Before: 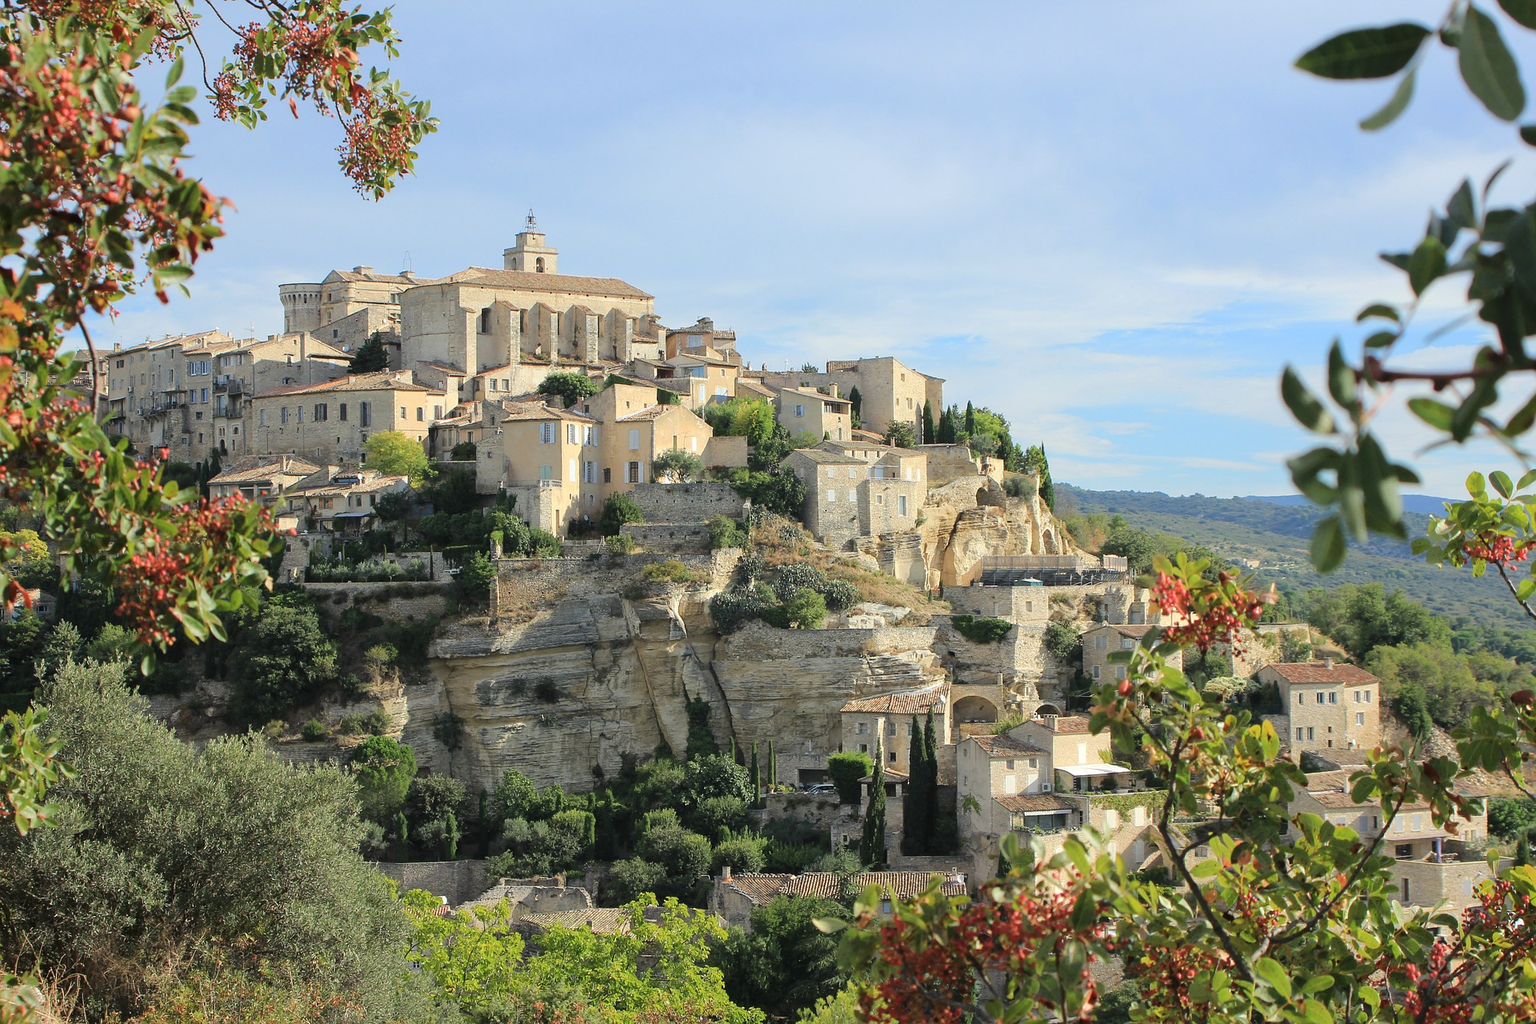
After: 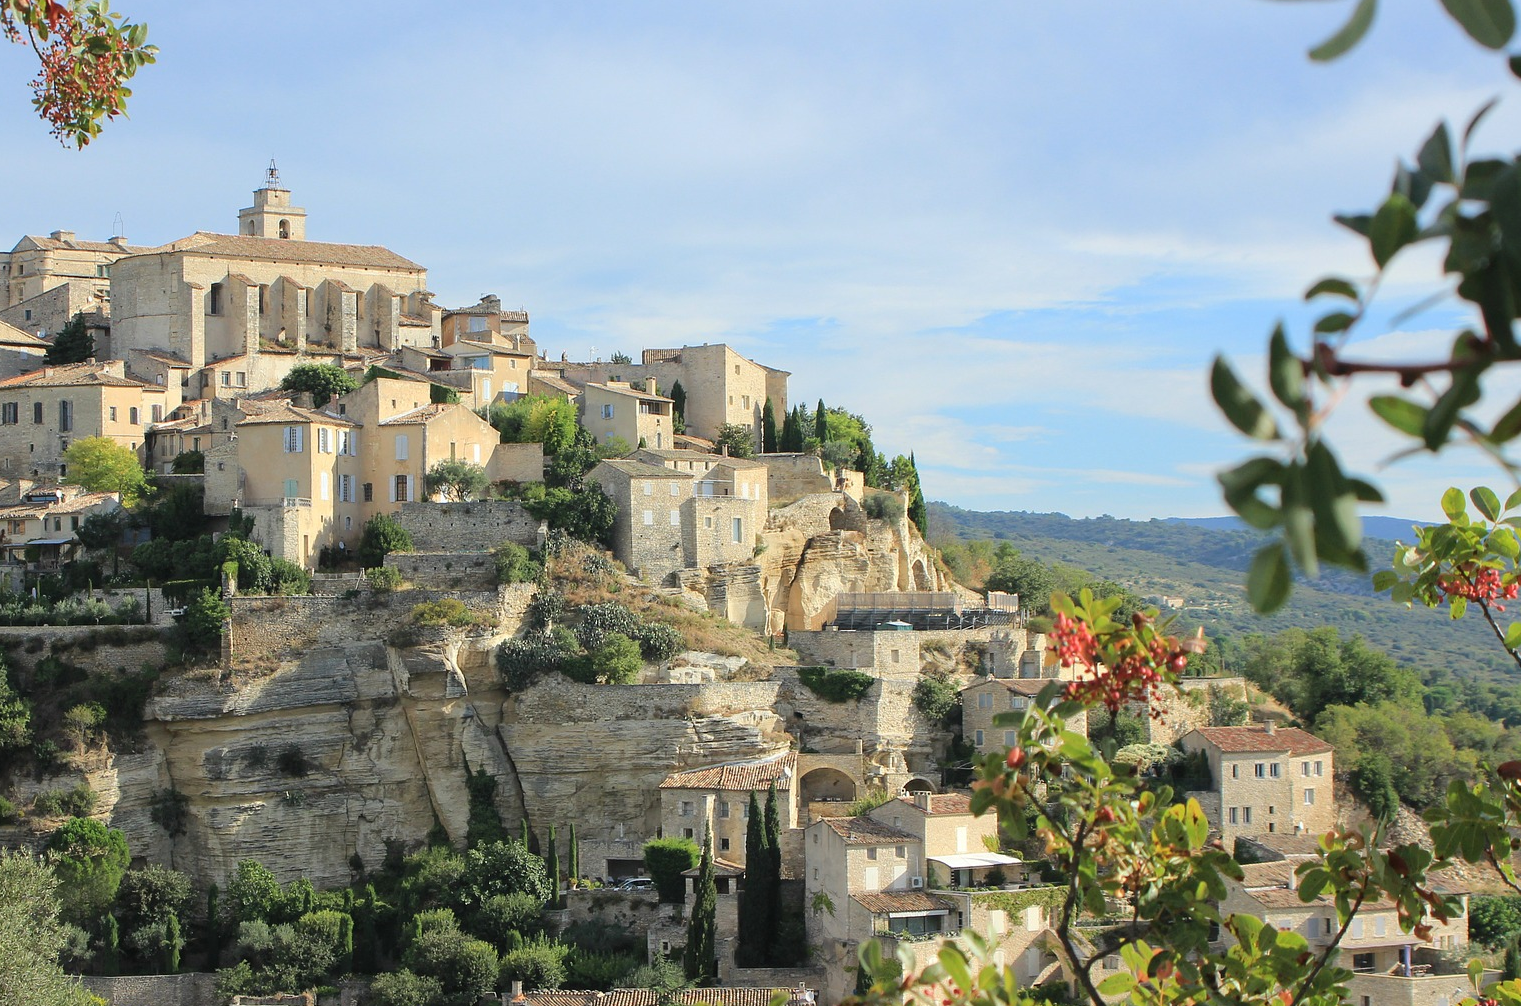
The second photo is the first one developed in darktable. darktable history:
crop and rotate: left 20.409%, top 8.004%, right 0.33%, bottom 13.354%
